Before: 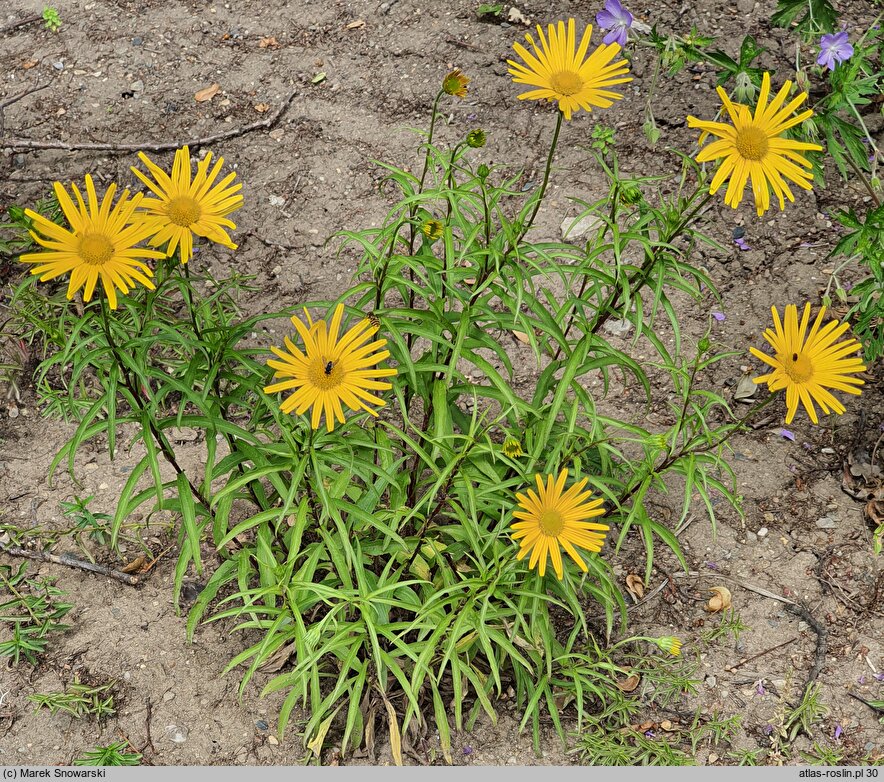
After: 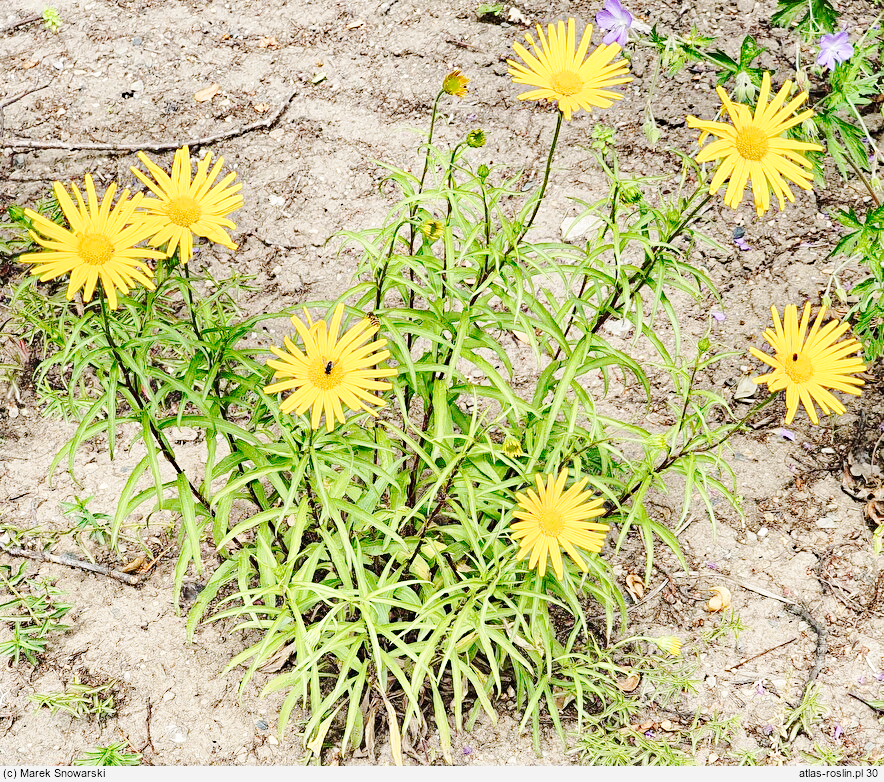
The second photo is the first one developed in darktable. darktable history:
tone curve: curves: ch0 [(0, 0) (0.003, 0.004) (0.011, 0.015) (0.025, 0.033) (0.044, 0.059) (0.069, 0.092) (0.1, 0.132) (0.136, 0.18) (0.177, 0.235) (0.224, 0.297) (0.277, 0.366) (0.335, 0.44) (0.399, 0.52) (0.468, 0.594) (0.543, 0.661) (0.623, 0.727) (0.709, 0.79) (0.801, 0.86) (0.898, 0.928) (1, 1)], preserve colors none
base curve: curves: ch0 [(0, 0) (0.028, 0.03) (0.121, 0.232) (0.46, 0.748) (0.859, 0.968) (1, 1)], preserve colors none
haze removal: compatibility mode true, adaptive false
exposure: exposure 0.2 EV, compensate highlight preservation false
